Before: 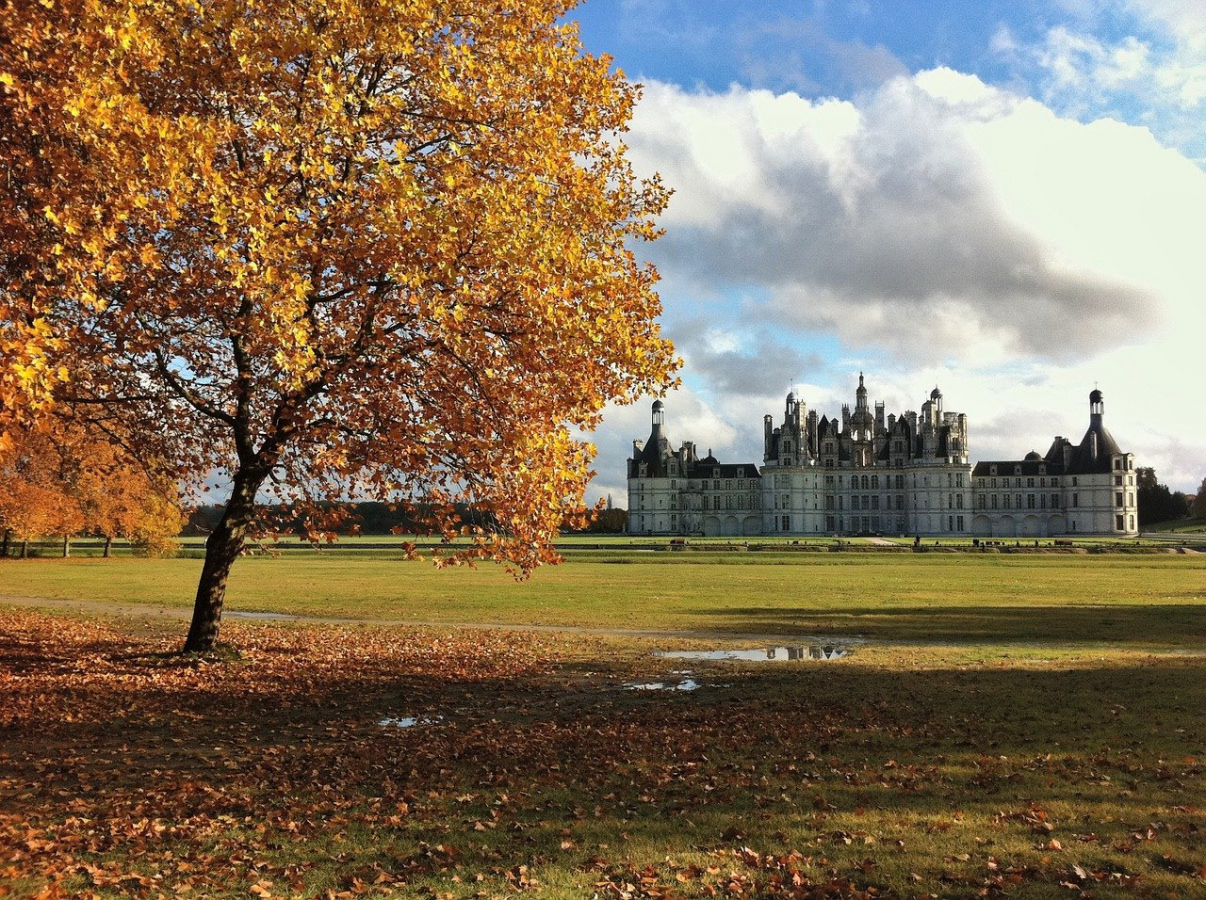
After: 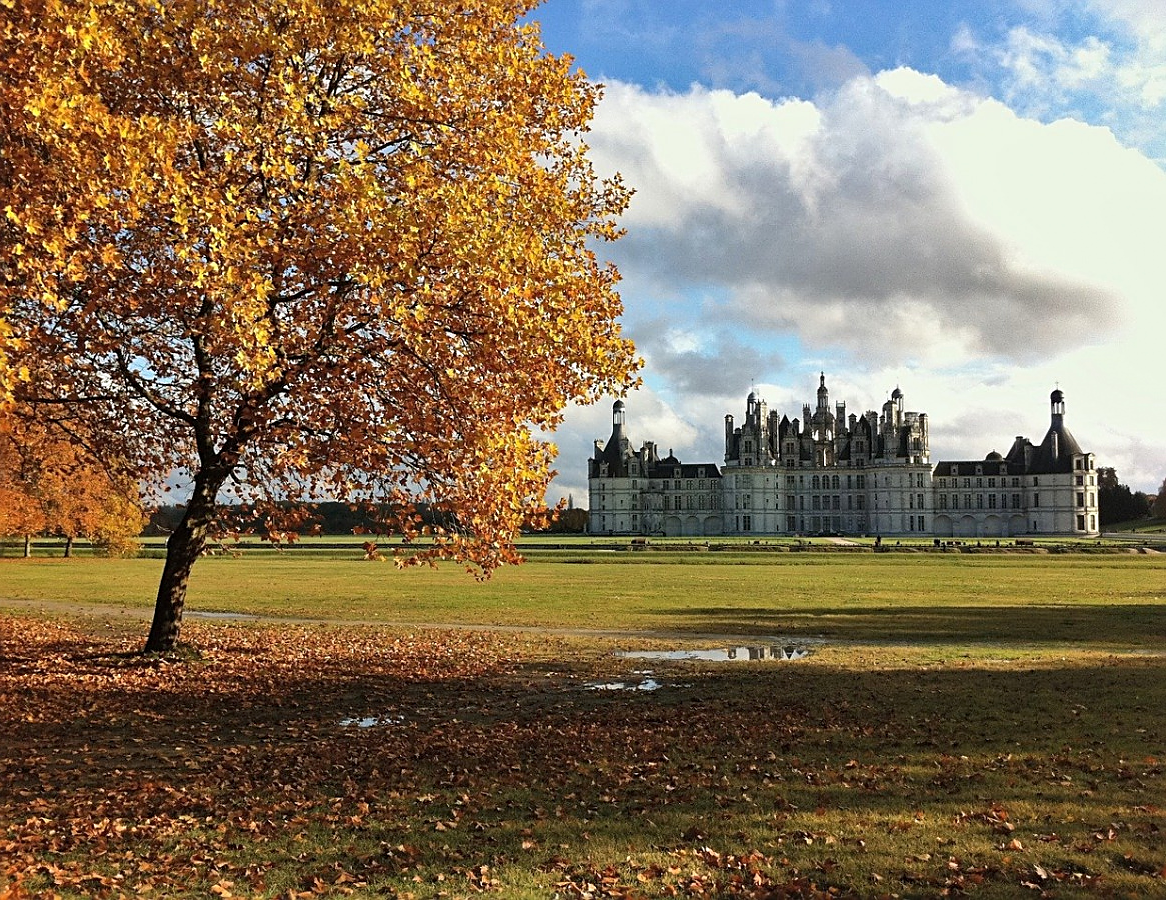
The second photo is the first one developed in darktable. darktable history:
crop and rotate: left 3.238%
sharpen: on, module defaults
